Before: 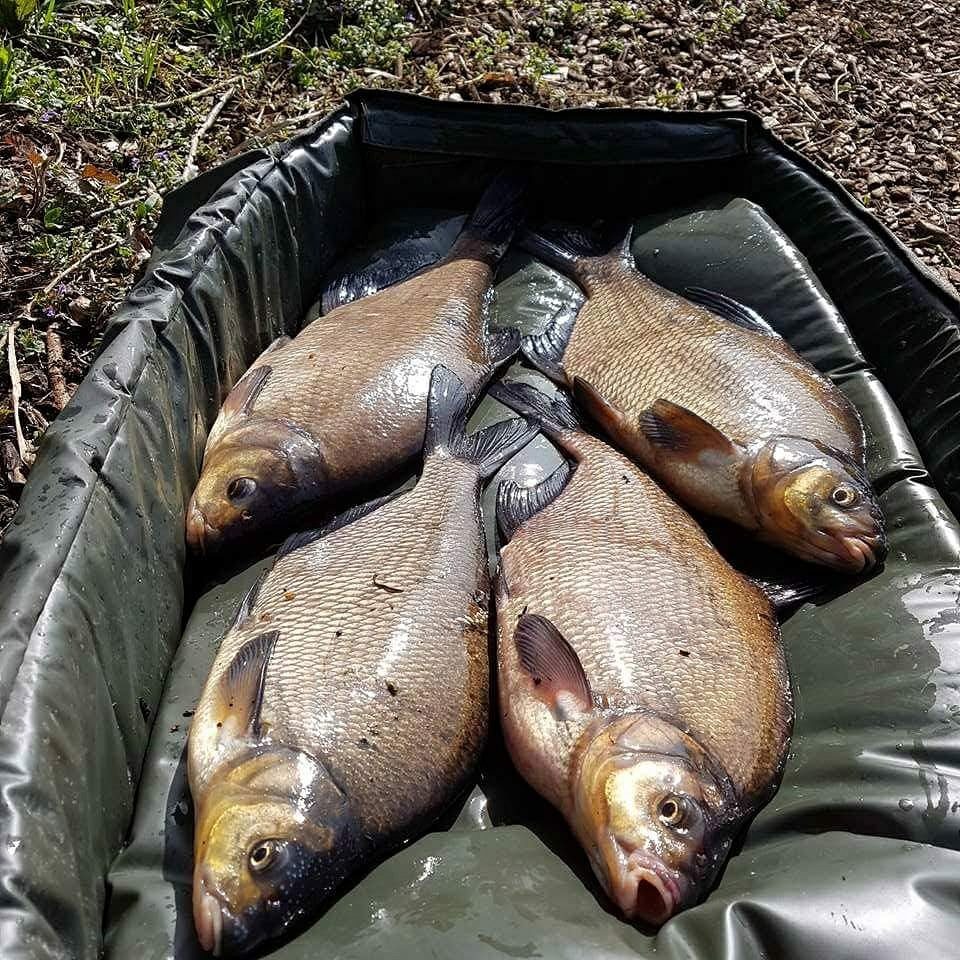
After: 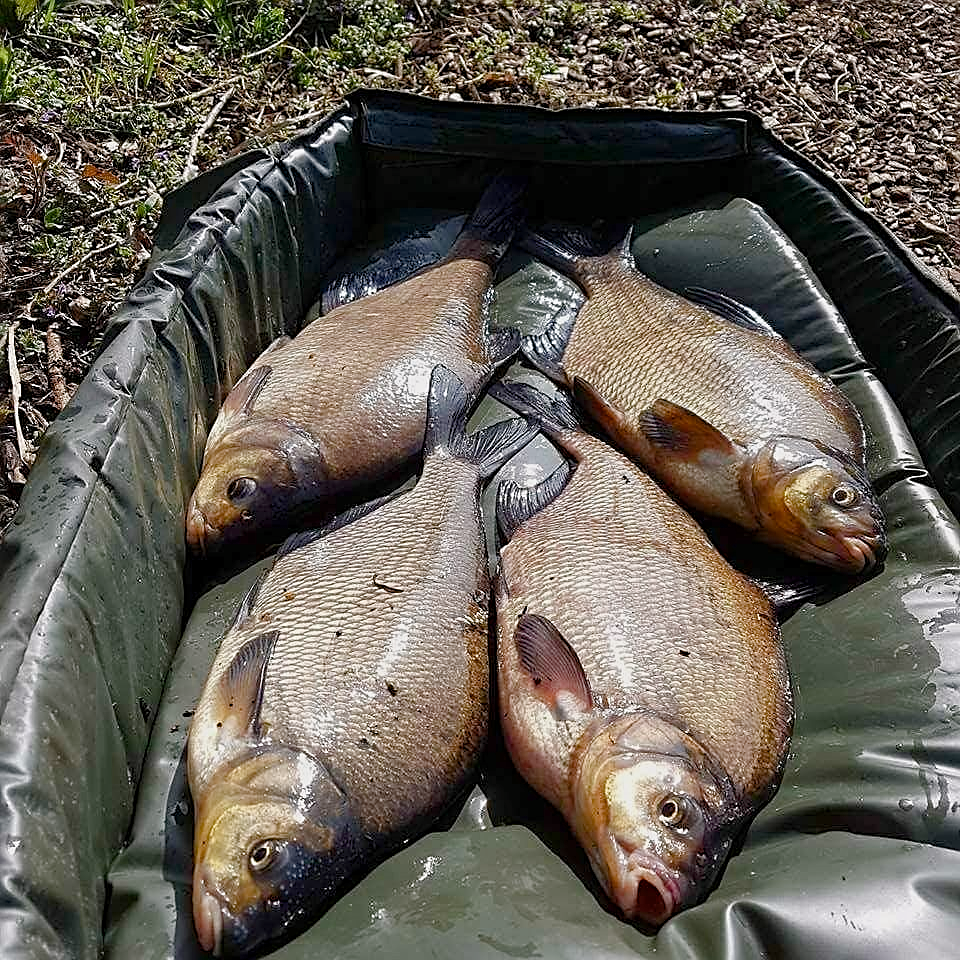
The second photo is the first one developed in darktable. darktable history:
color balance rgb: shadows lift › chroma 1%, shadows lift › hue 113°, highlights gain › chroma 0.2%, highlights gain › hue 333°, perceptual saturation grading › global saturation 20%, perceptual saturation grading › highlights -50%, perceptual saturation grading › shadows 25%, contrast -10%
sharpen: amount 0.478
